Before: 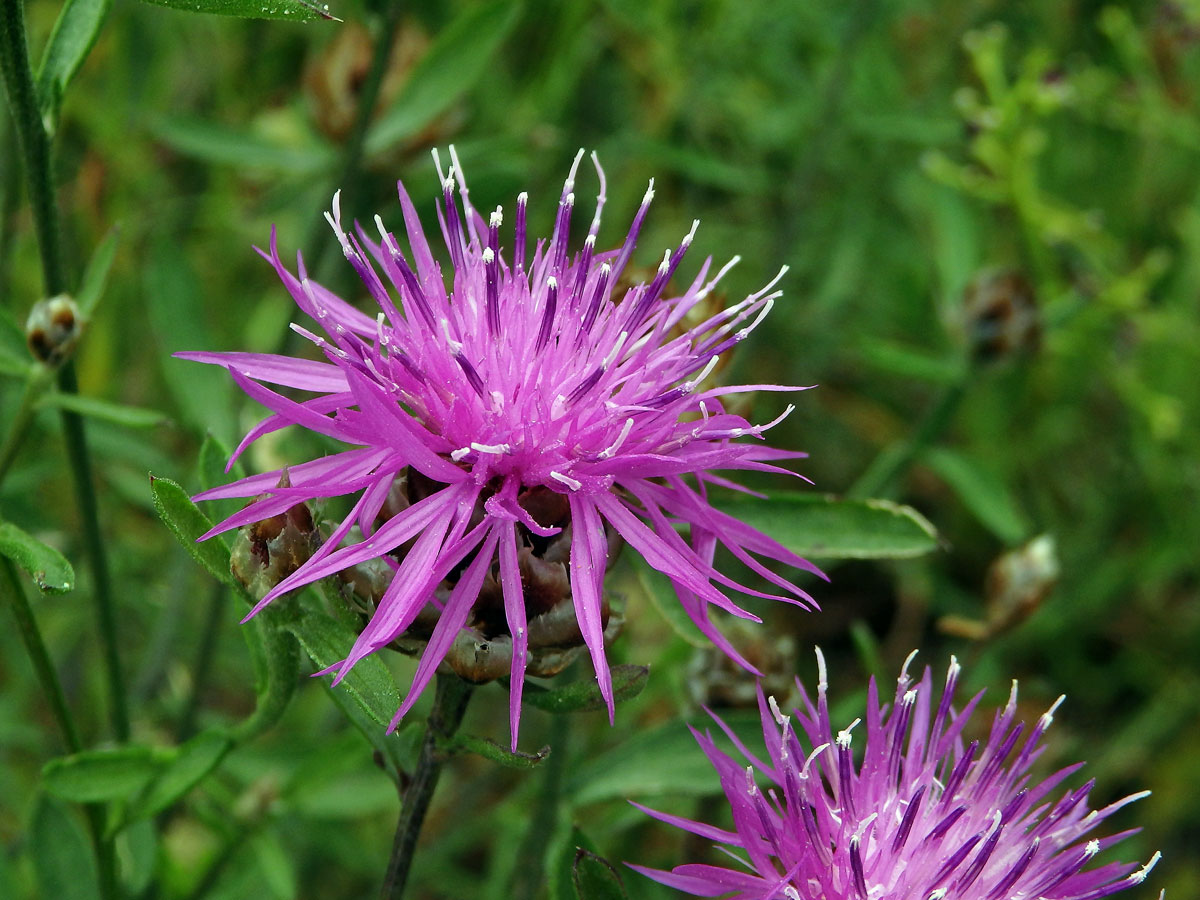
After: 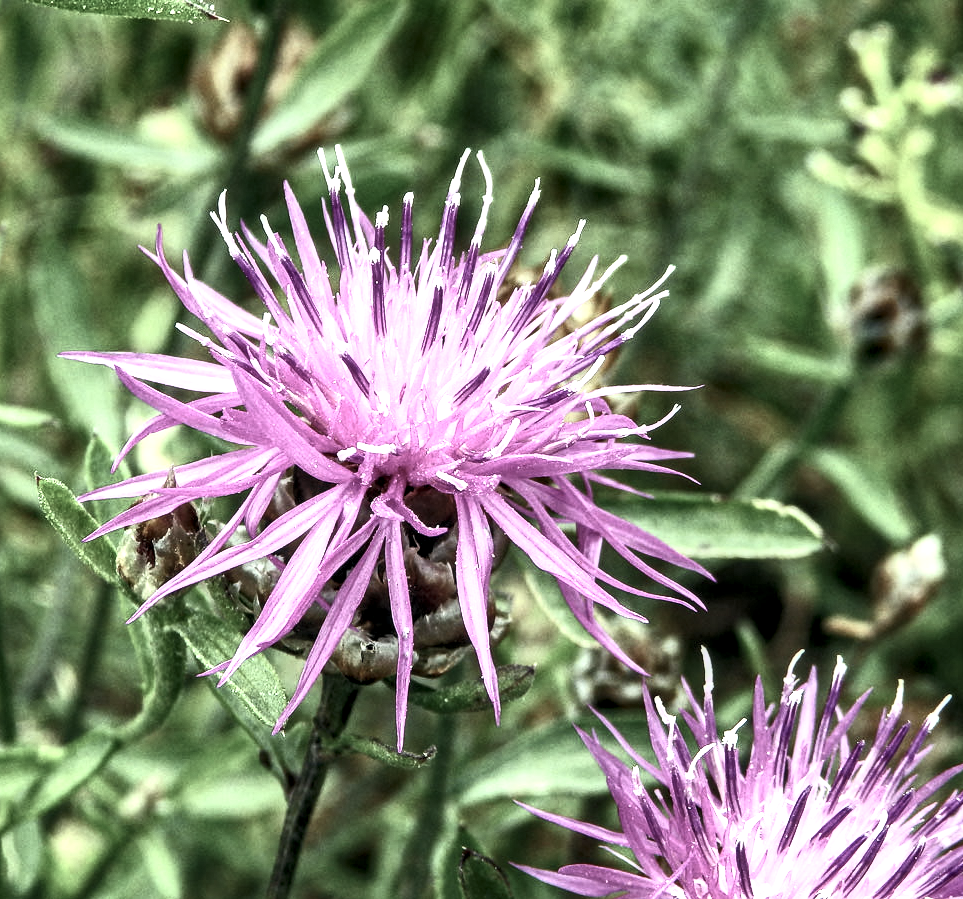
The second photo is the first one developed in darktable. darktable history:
crop and rotate: left 9.522%, right 10.158%
local contrast: highlights 60%, shadows 63%, detail 160%
contrast brightness saturation: contrast 0.582, brightness 0.576, saturation -0.348
exposure: exposure 0.202 EV, compensate highlight preservation false
